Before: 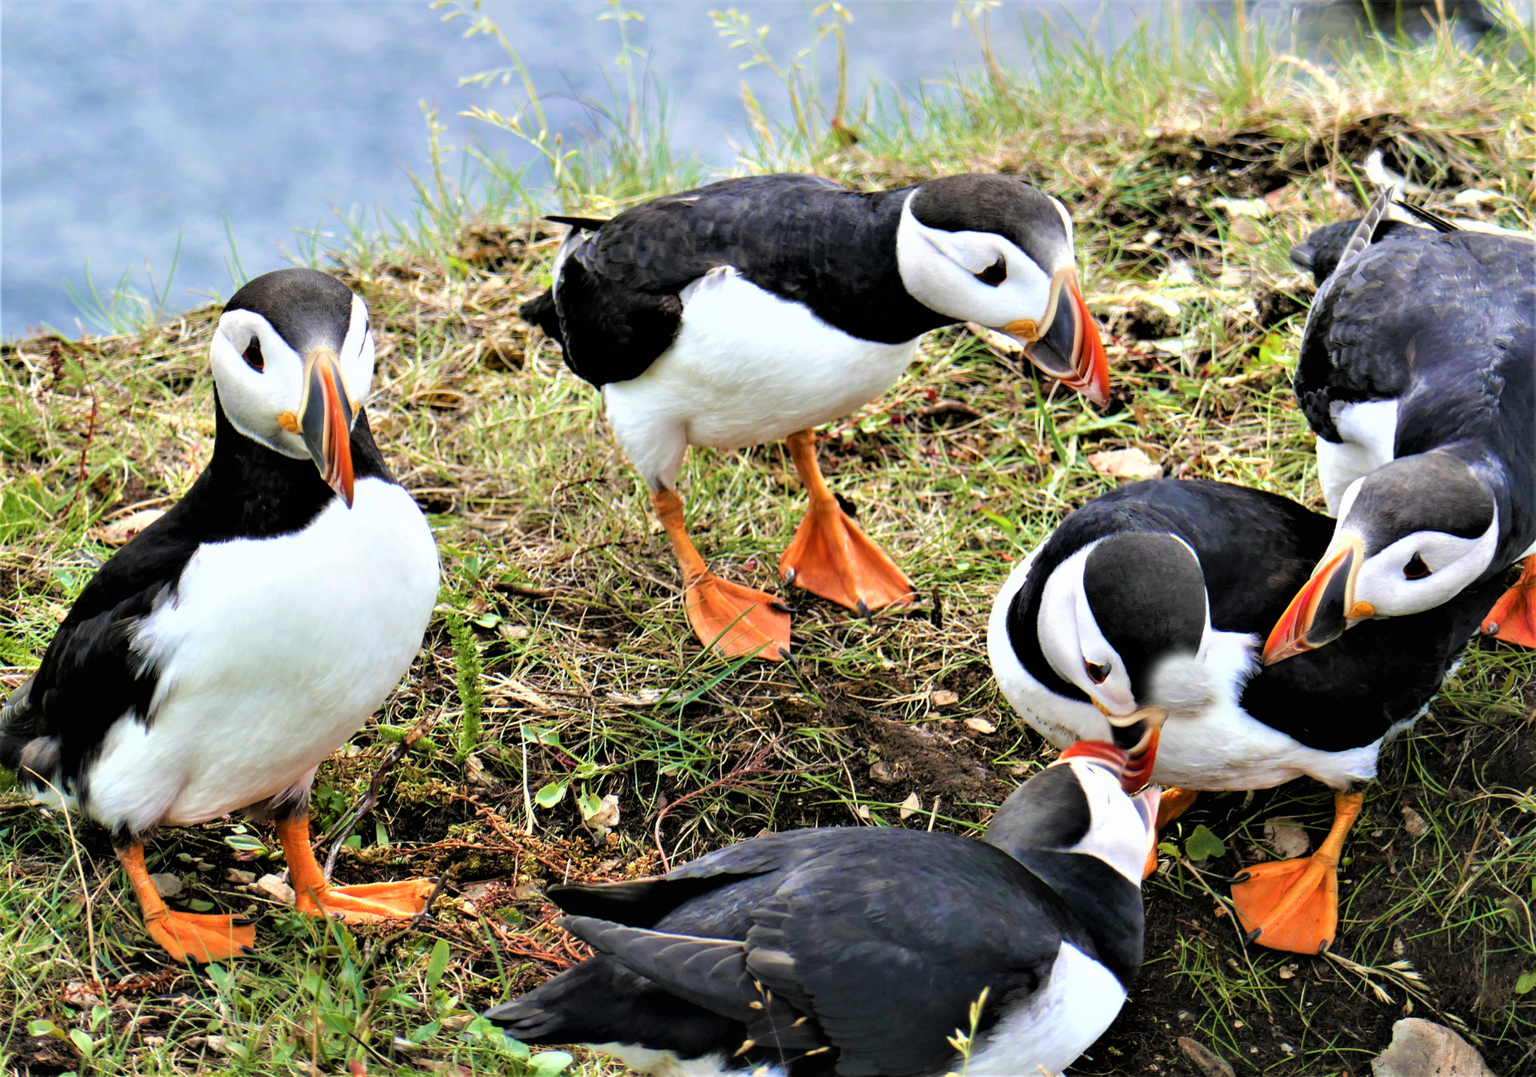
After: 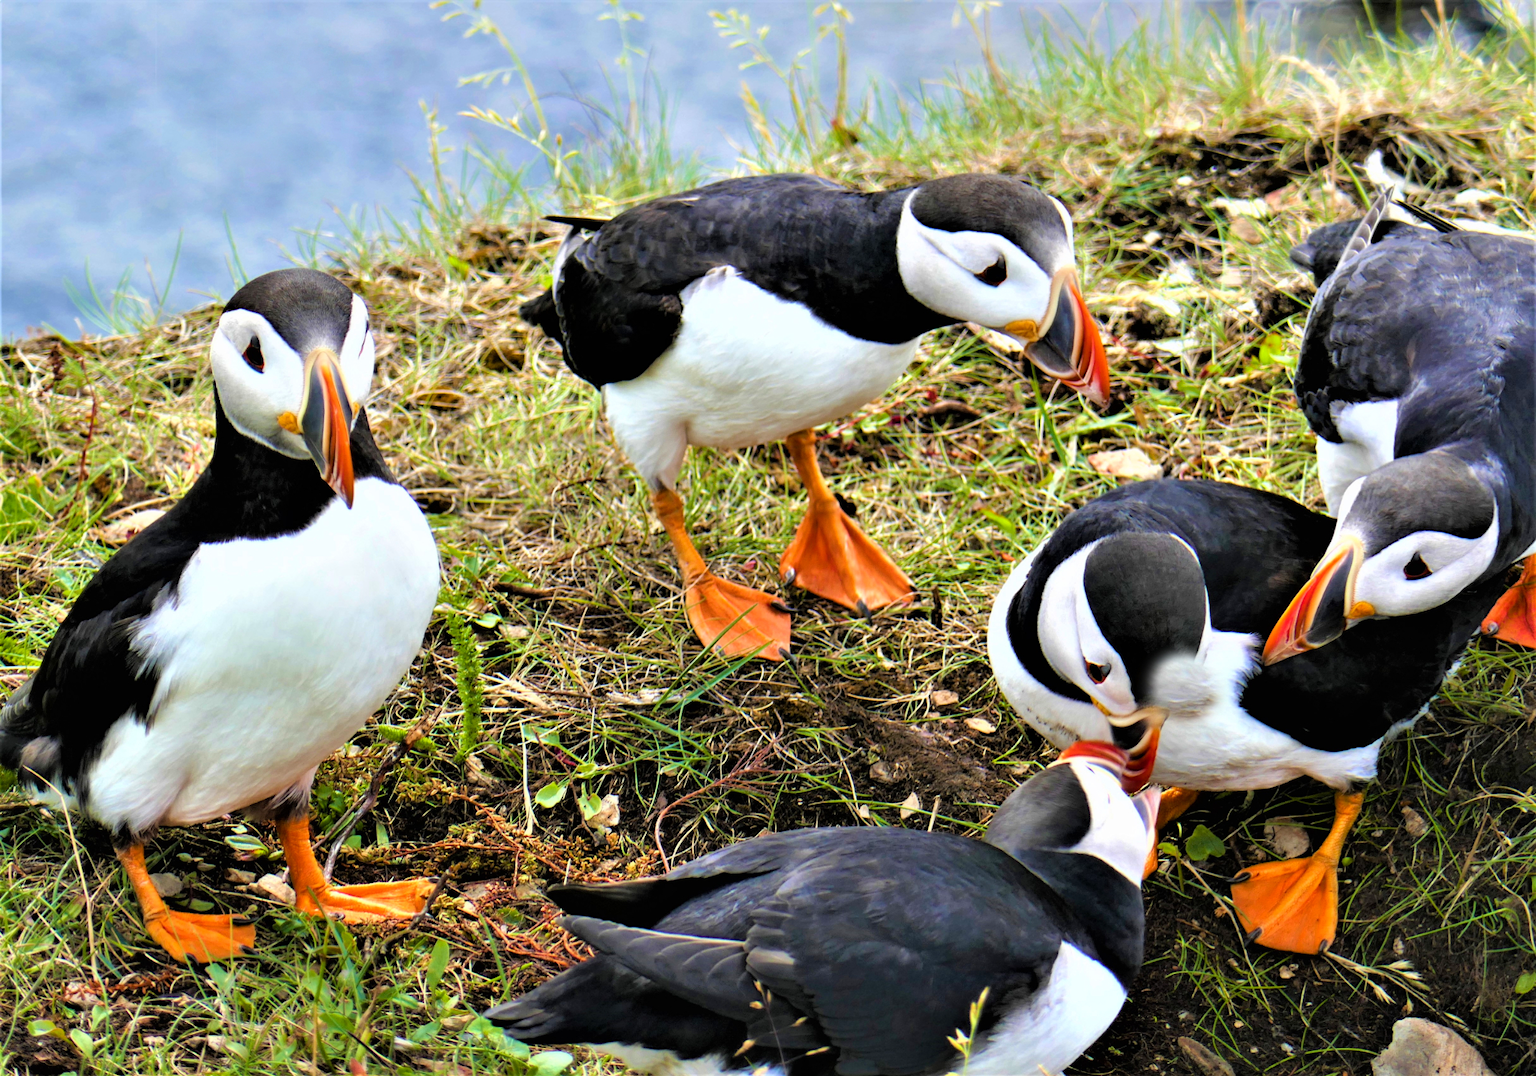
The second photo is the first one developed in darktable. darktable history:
color balance rgb: perceptual saturation grading › global saturation 8.602%, global vibrance 20%
